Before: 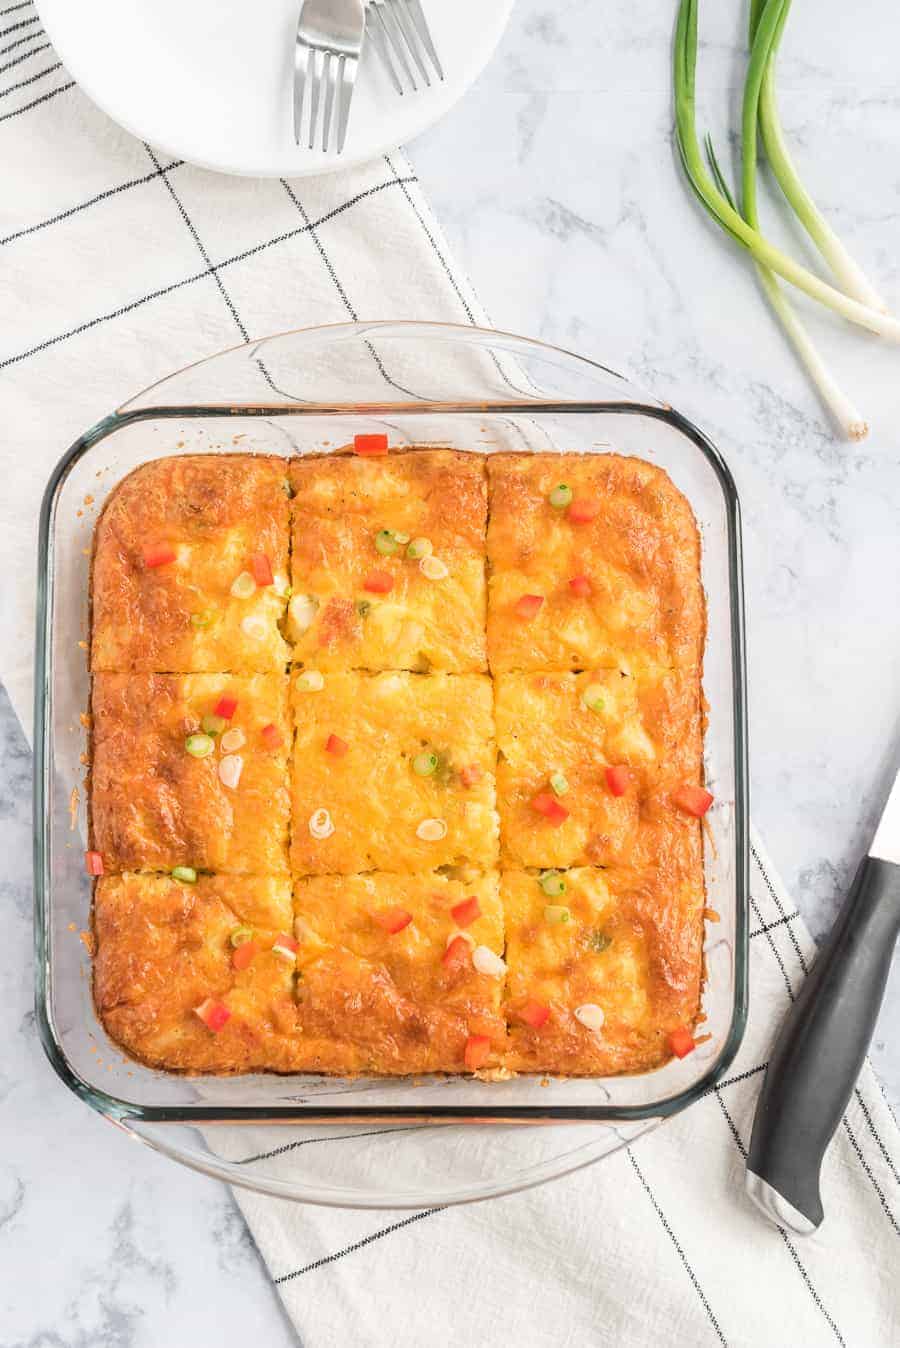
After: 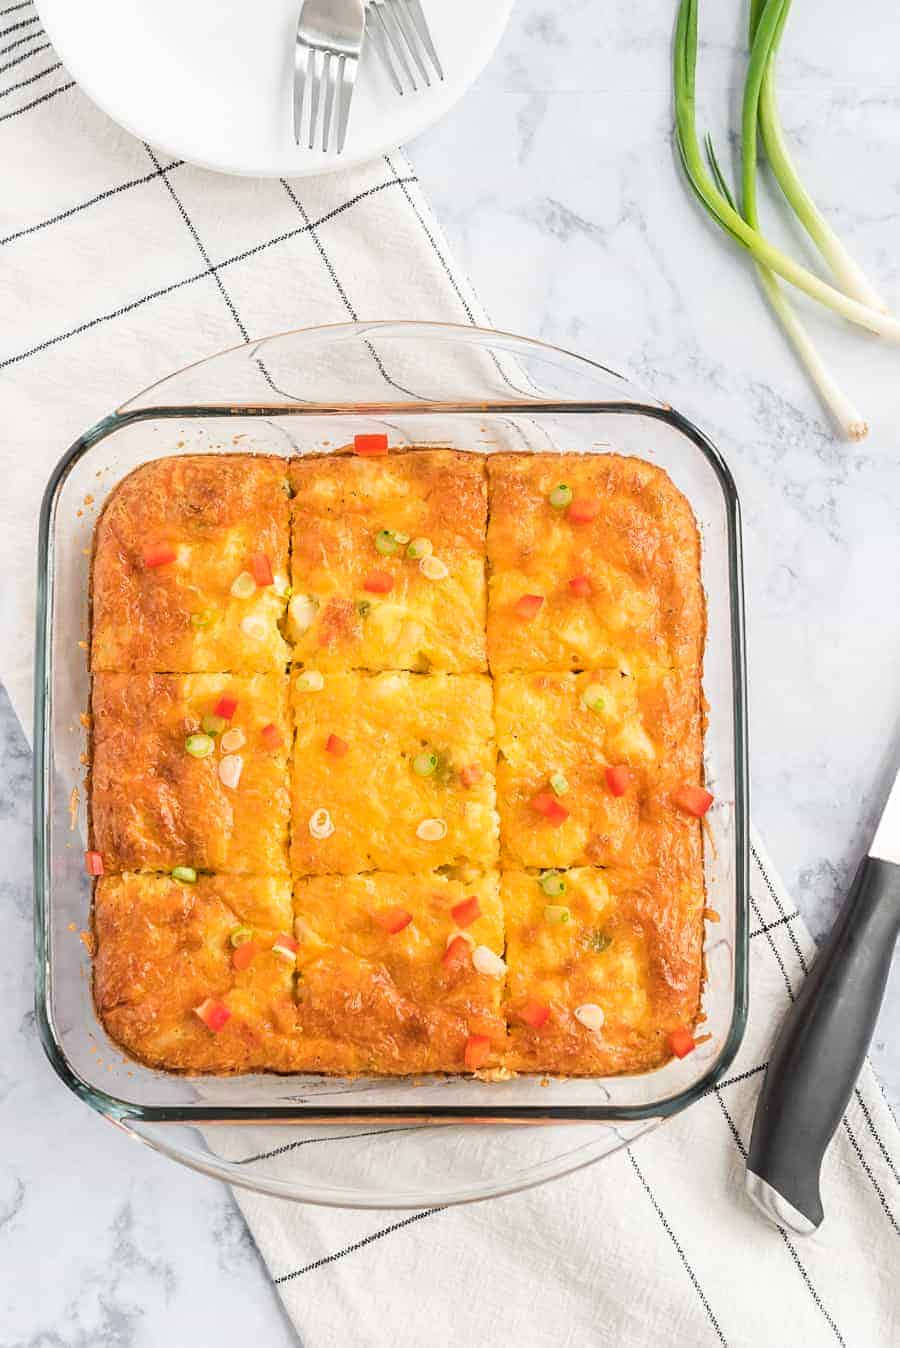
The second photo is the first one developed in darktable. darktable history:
color balance rgb: global vibrance 20%
sharpen: amount 0.2
